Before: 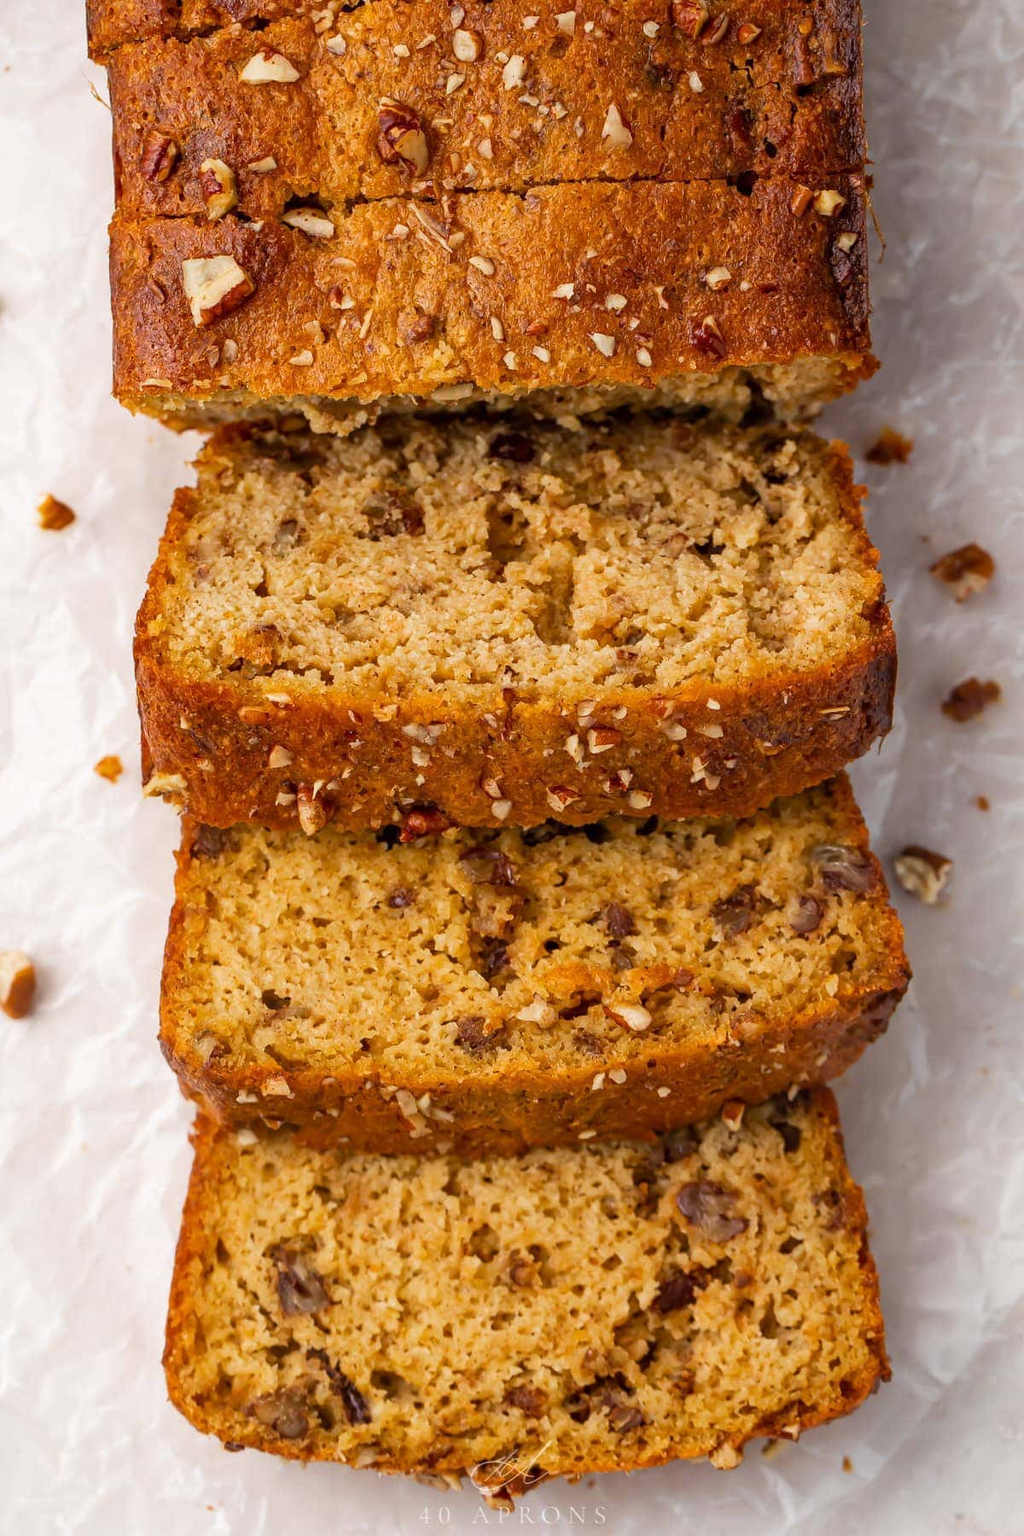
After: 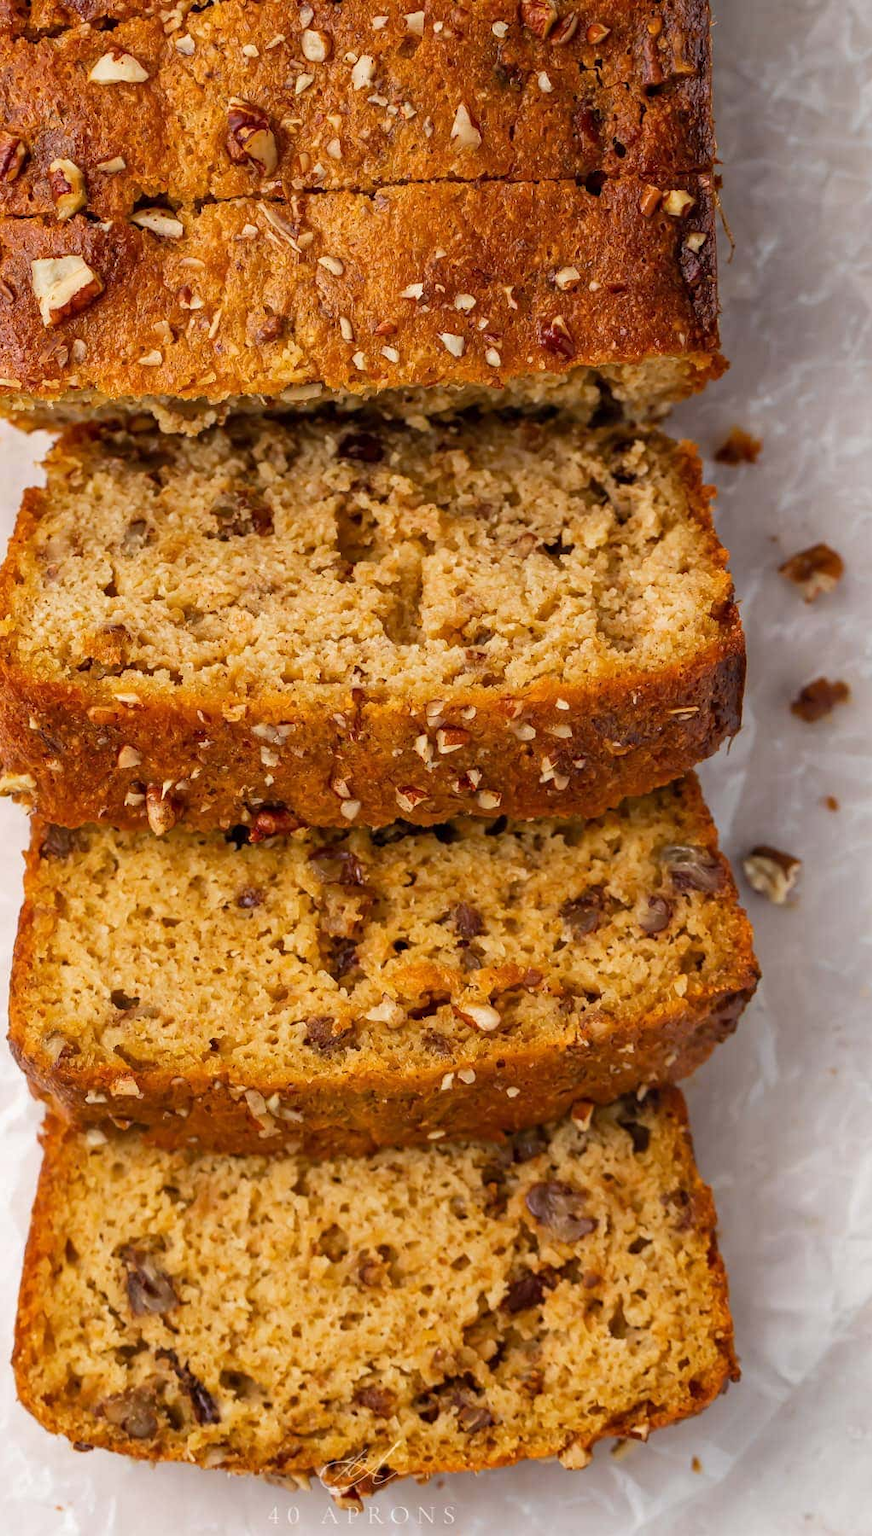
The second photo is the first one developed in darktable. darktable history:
crop and rotate: left 14.805%
